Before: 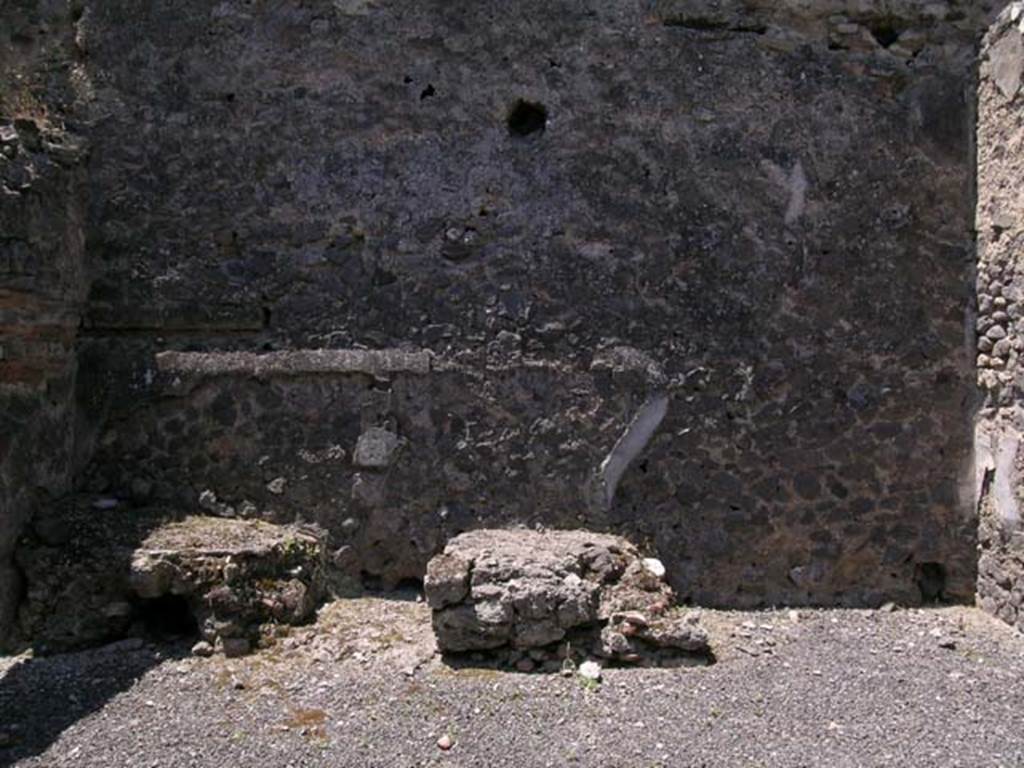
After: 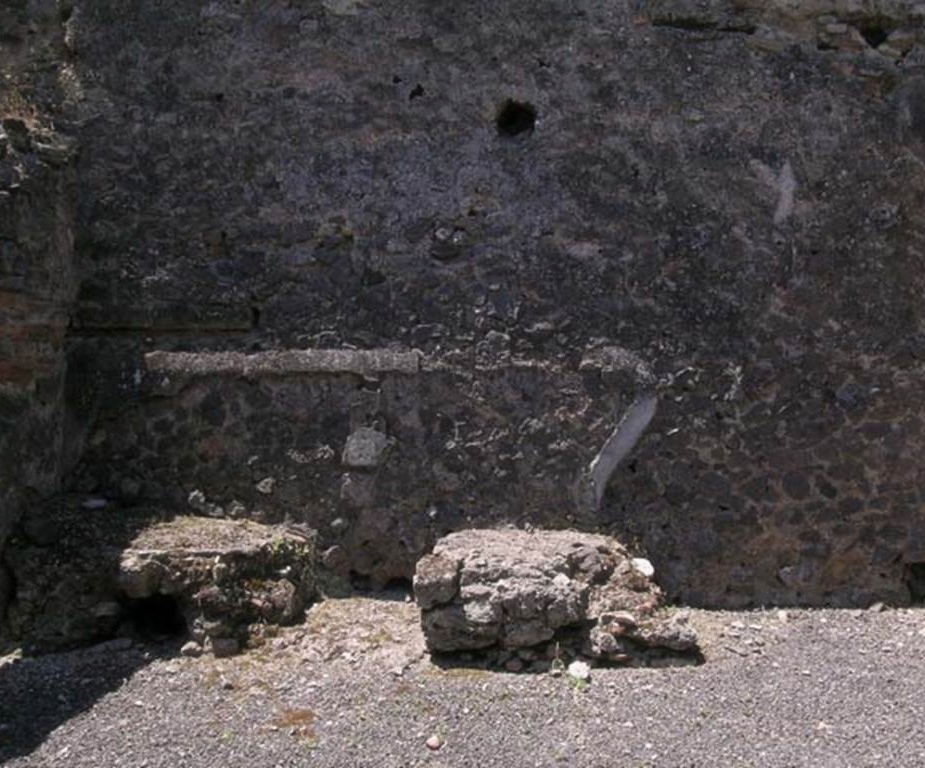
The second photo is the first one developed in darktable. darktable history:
haze removal: strength -0.062, compatibility mode true, adaptive false
crop and rotate: left 1.159%, right 8.431%
